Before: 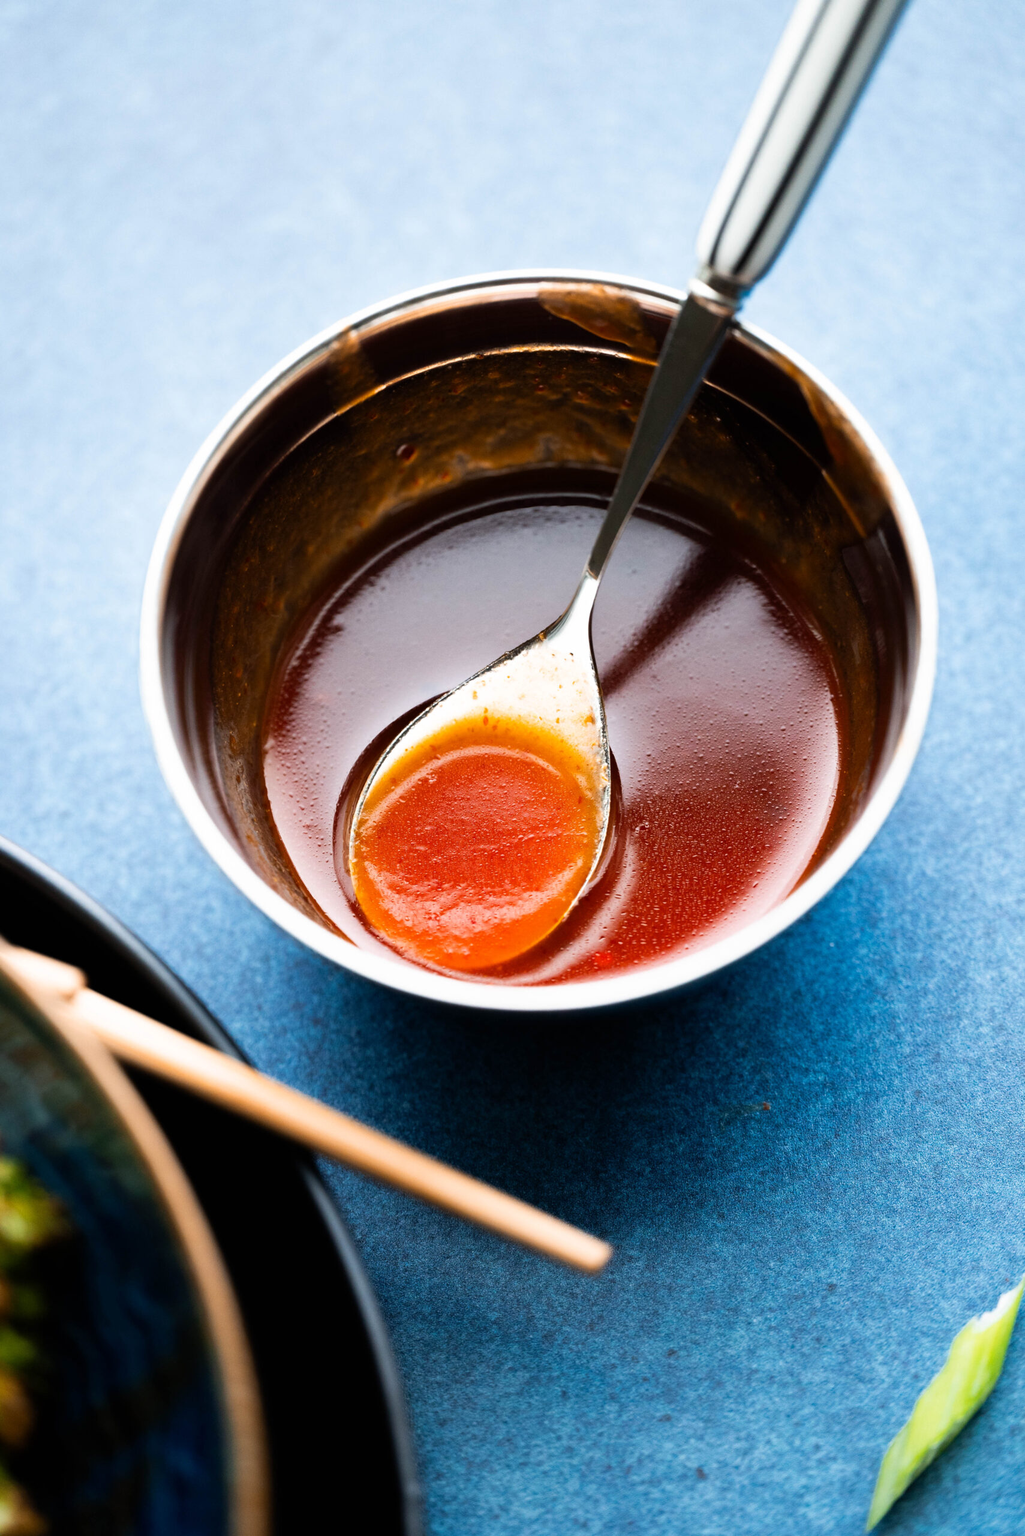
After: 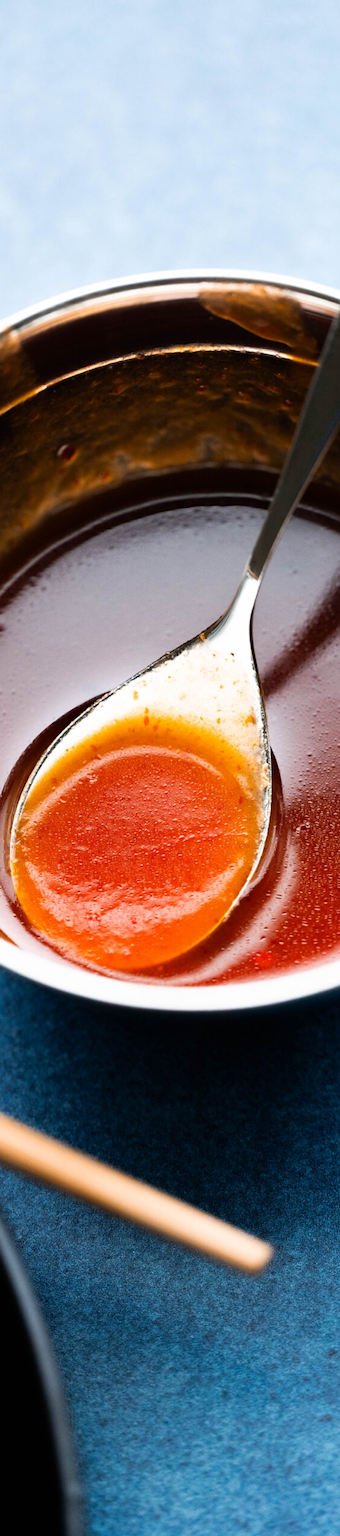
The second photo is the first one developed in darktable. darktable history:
crop: left 33.134%, right 33.653%
